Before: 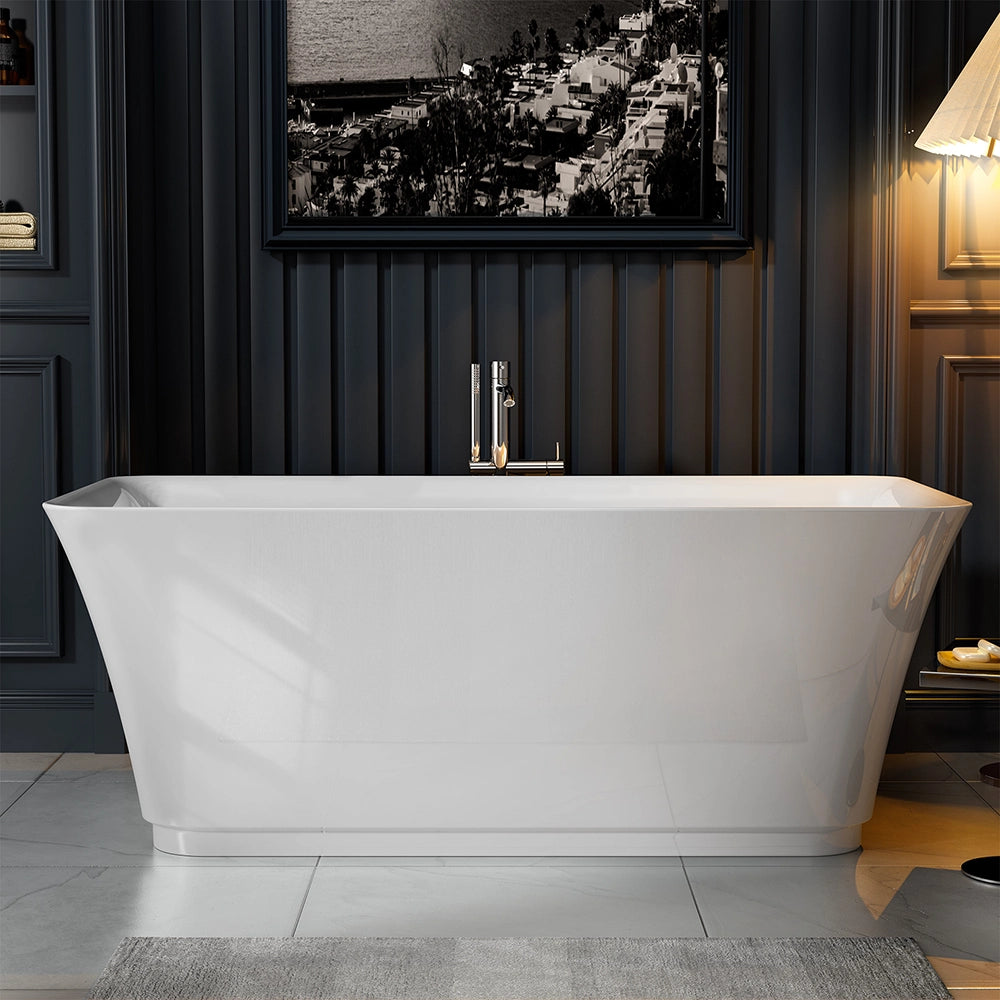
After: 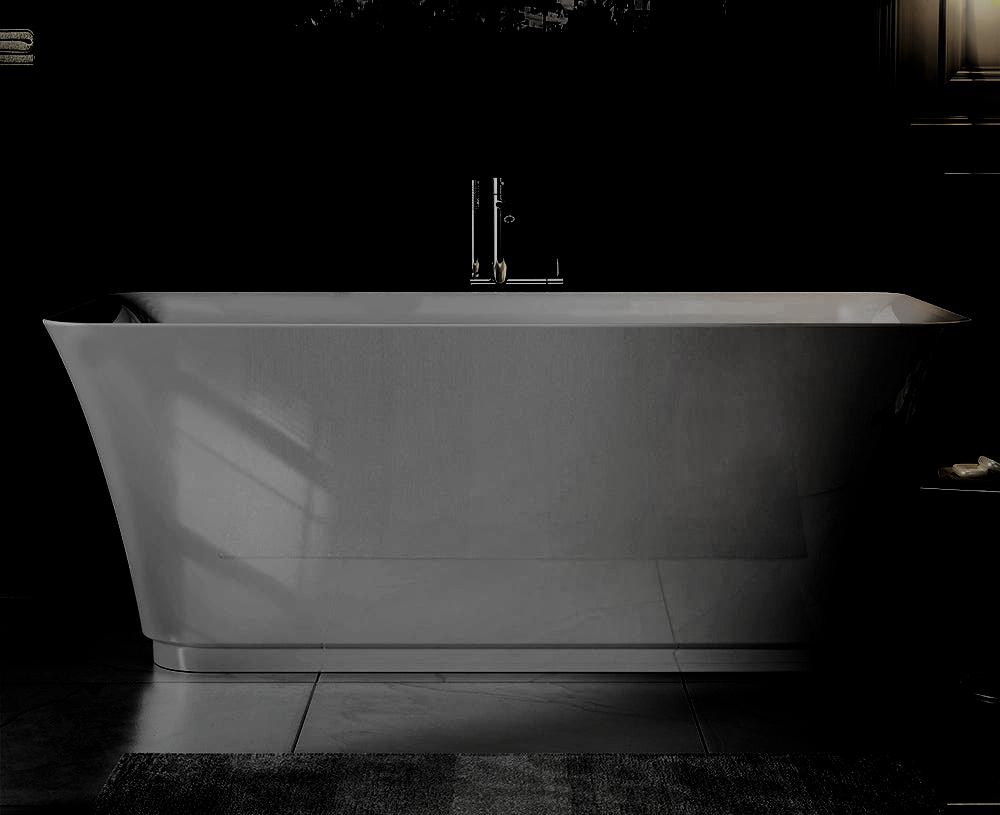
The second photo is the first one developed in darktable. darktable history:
filmic rgb: black relative exposure -8.44 EV, white relative exposure 4.66 EV, hardness 3.84
contrast brightness saturation: contrast 0.156, saturation 0.329
shadows and highlights: shadows color adjustment 97.98%, highlights color adjustment 58.57%
crop and rotate: top 18.437%
tone equalizer: on, module defaults
exposure: black level correction 0, exposure 1.199 EV, compensate exposure bias true, compensate highlight preservation false
color balance rgb: highlights gain › luminance 14.735%, perceptual saturation grading › global saturation 0.096%, global vibrance 20%
levels: levels [0.721, 0.937, 0.997]
